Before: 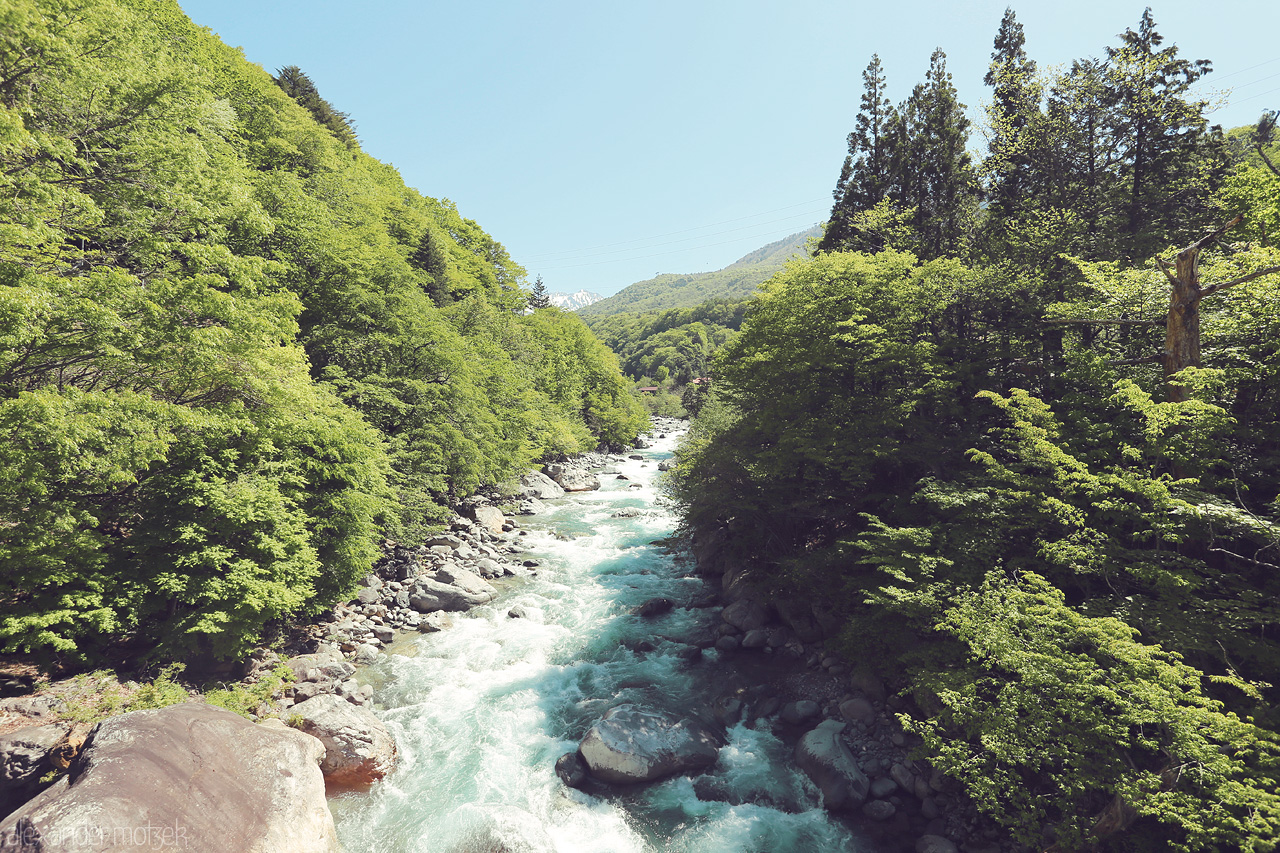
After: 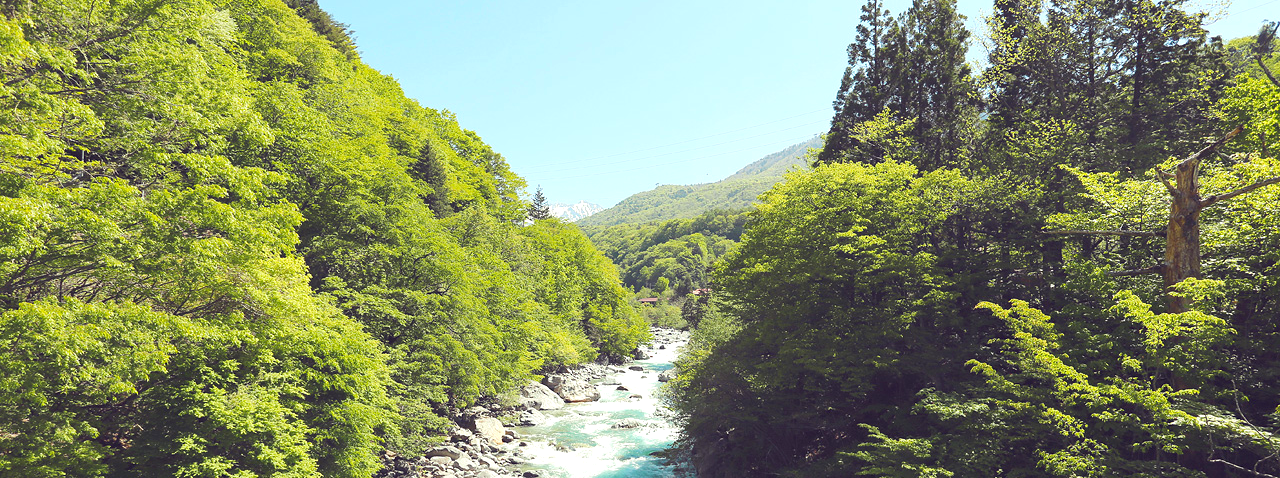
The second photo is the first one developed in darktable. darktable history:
crop and rotate: top 10.605%, bottom 33.274%
color balance rgb: perceptual saturation grading › global saturation 25%, global vibrance 10%
exposure: exposure 0.3 EV, compensate highlight preservation false
